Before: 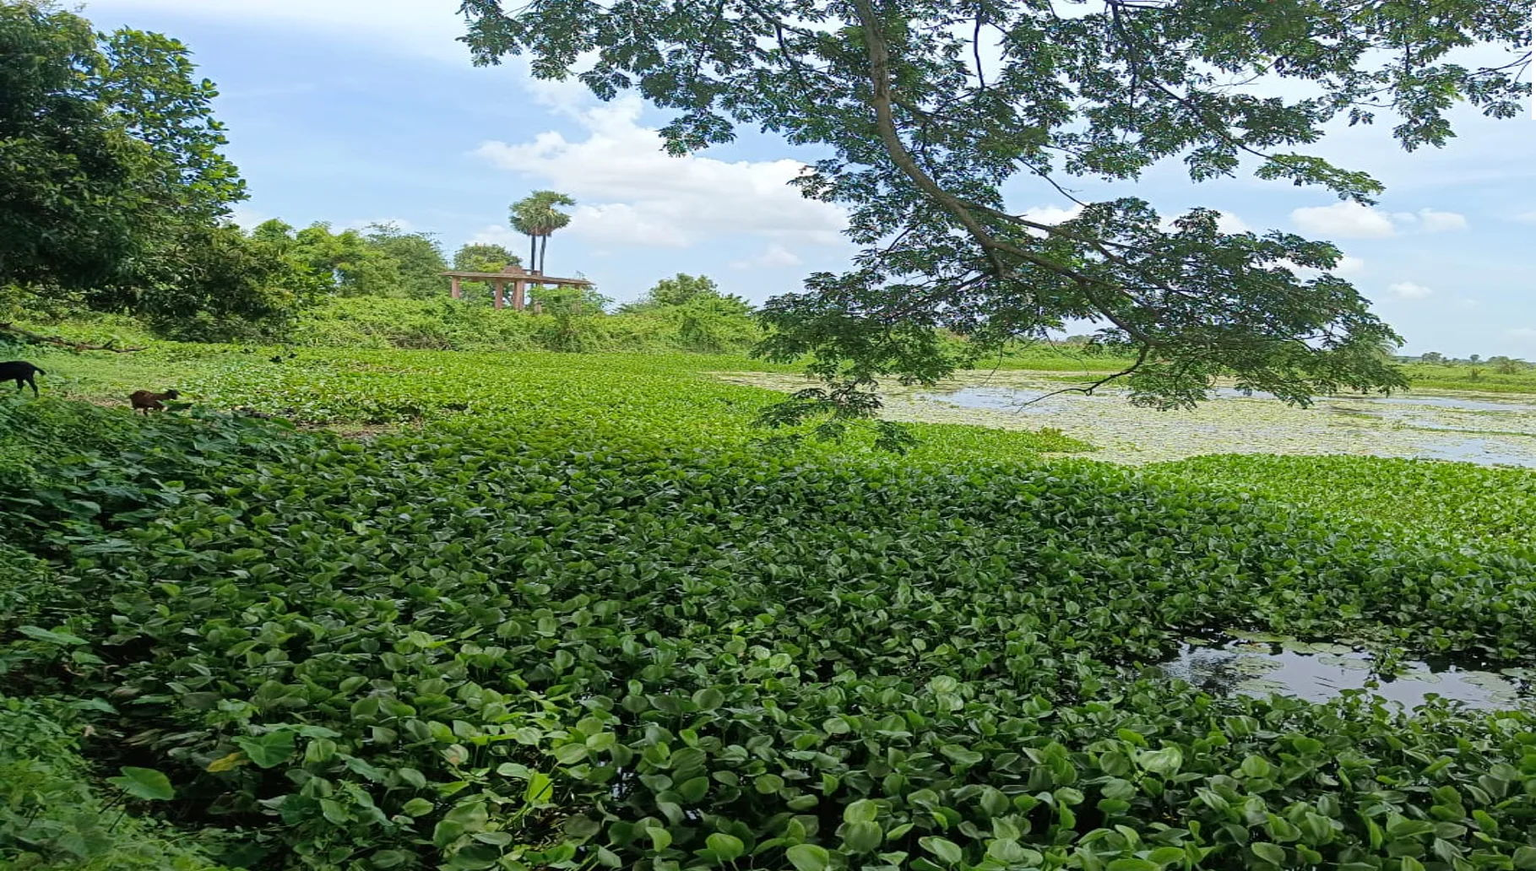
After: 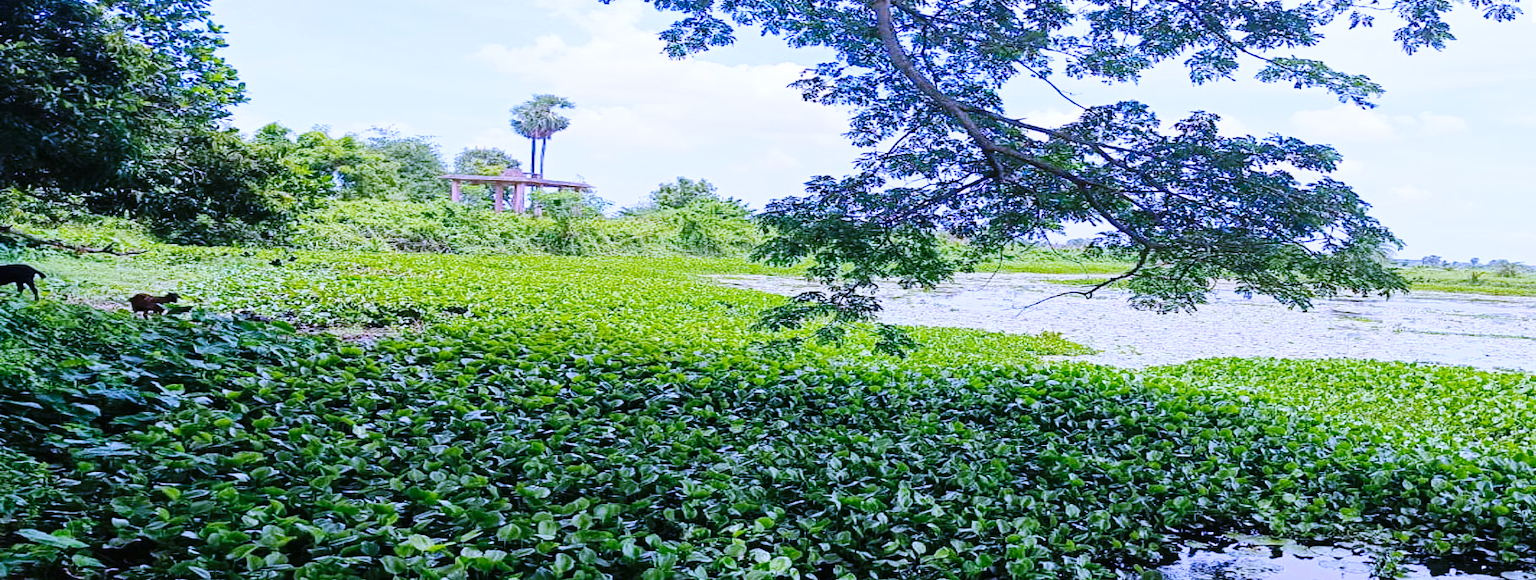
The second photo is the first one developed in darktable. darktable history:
base curve: curves: ch0 [(0, 0) (0.036, 0.025) (0.121, 0.166) (0.206, 0.329) (0.605, 0.79) (1, 1)], preserve colors none
crop: top 11.166%, bottom 22.168%
white balance: red 0.98, blue 1.61
contrast brightness saturation: contrast 0.1, brightness 0.03, saturation 0.09
